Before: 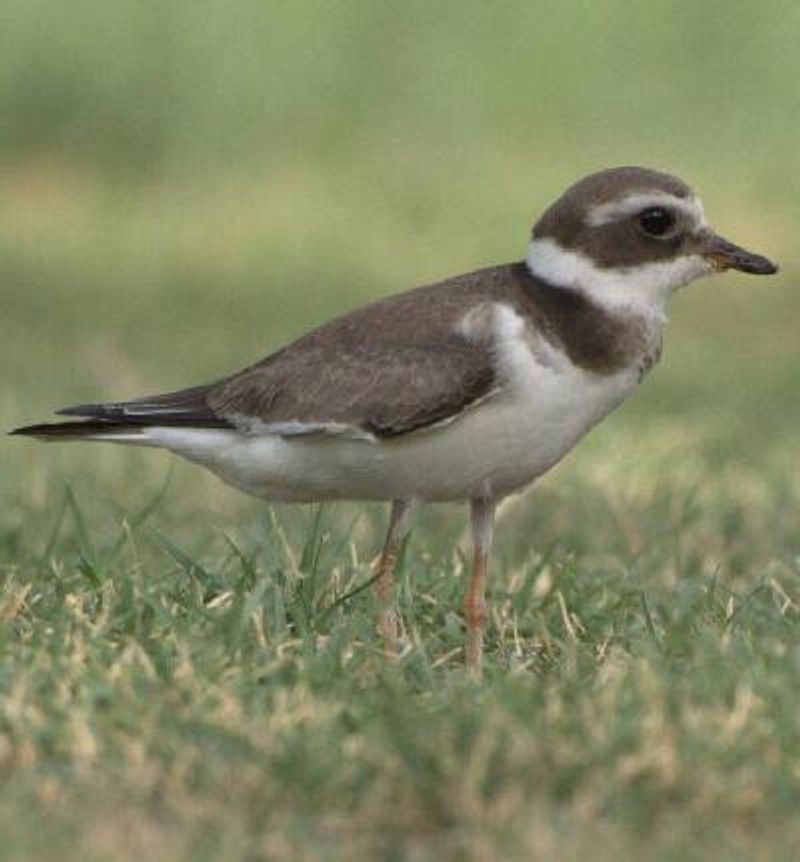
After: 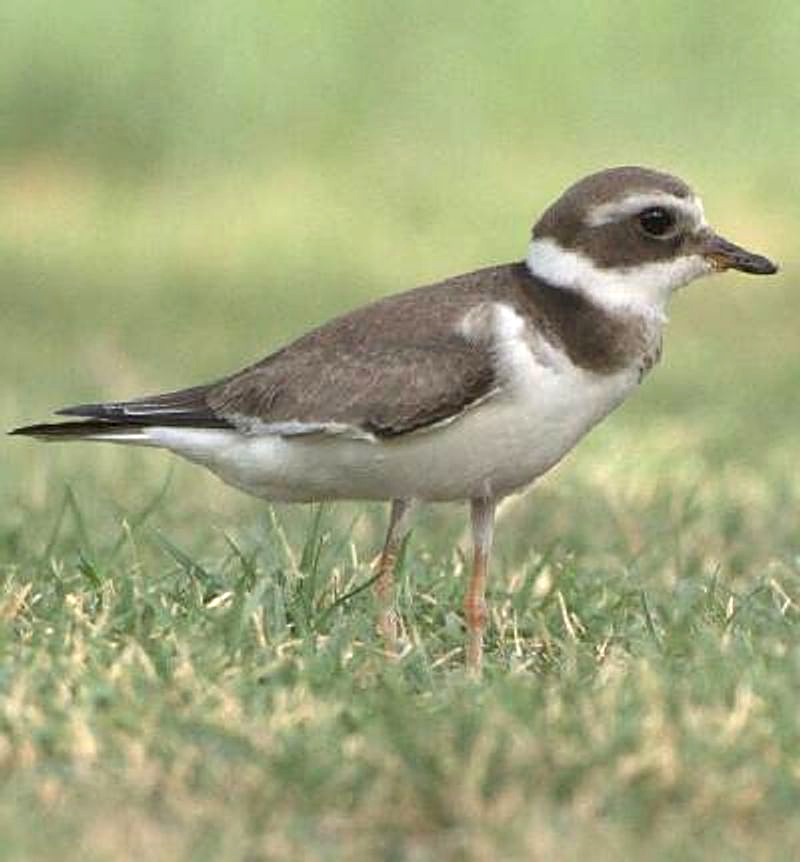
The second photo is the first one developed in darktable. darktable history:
exposure: black level correction 0, exposure 0.695 EV, compensate exposure bias true, compensate highlight preservation false
sharpen: on, module defaults
